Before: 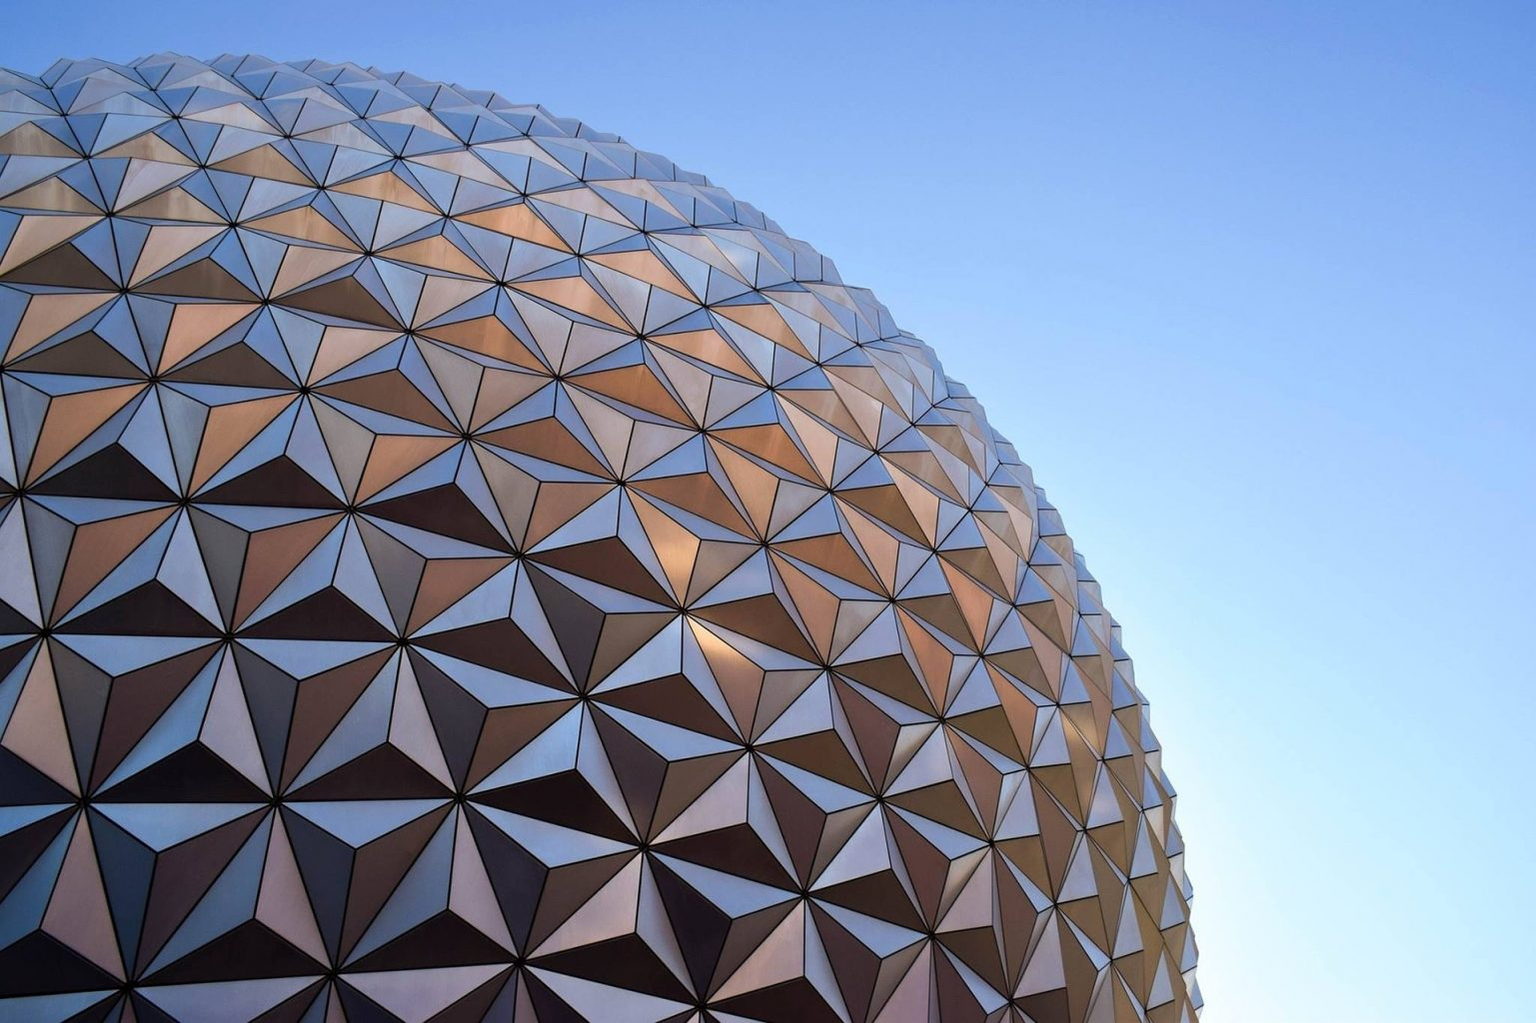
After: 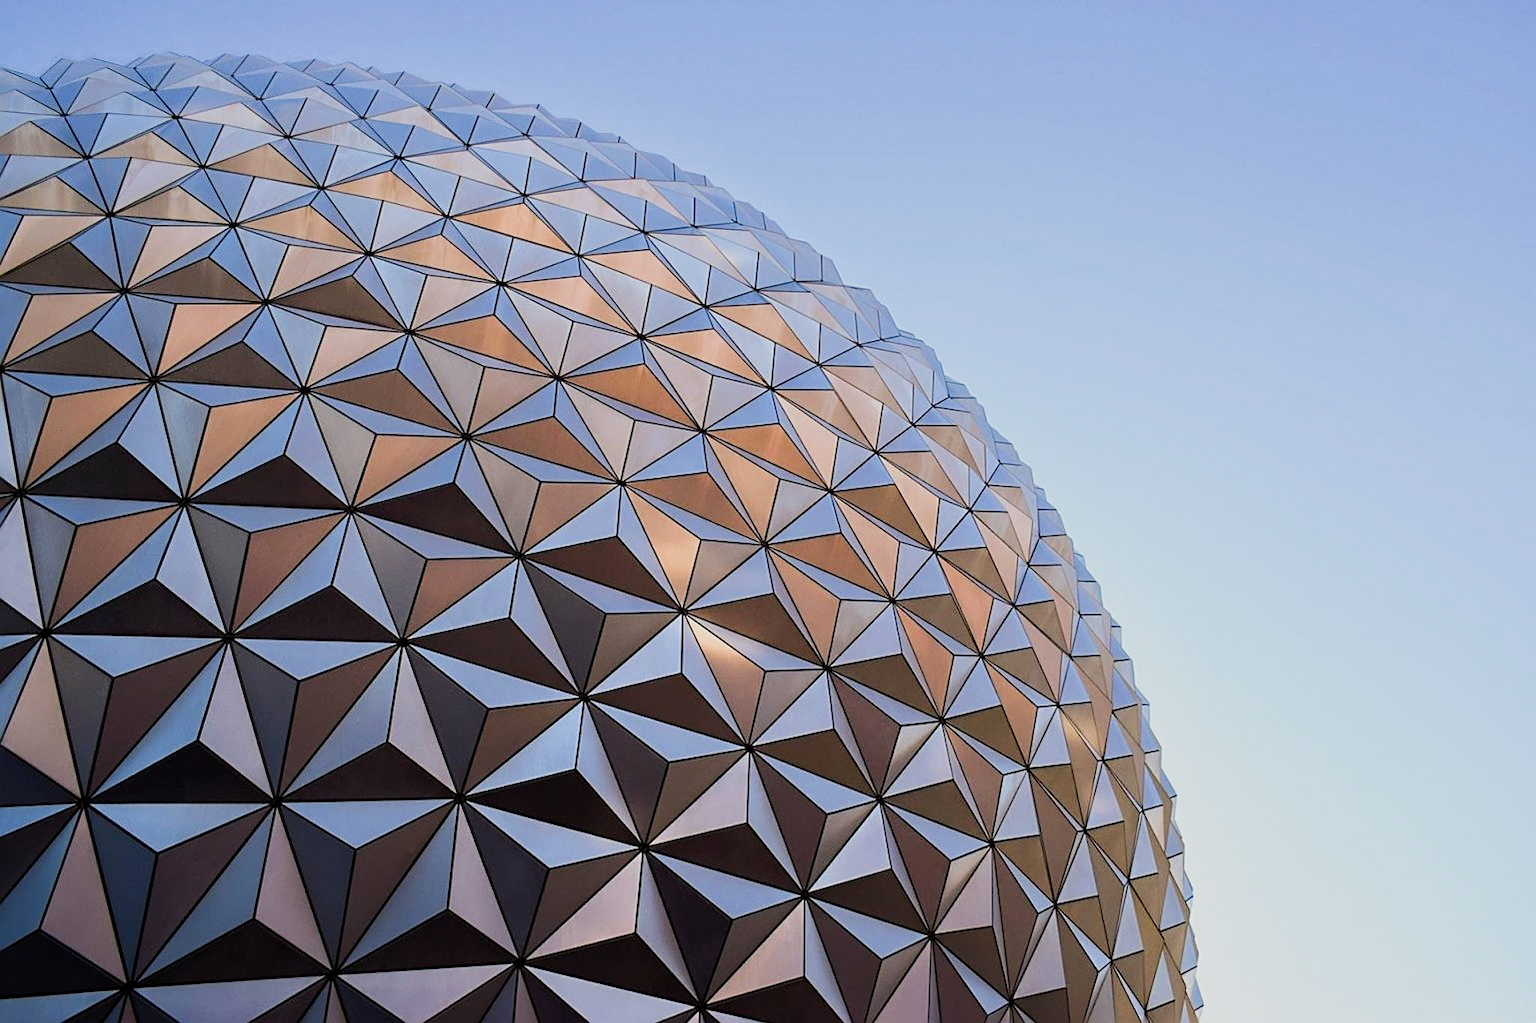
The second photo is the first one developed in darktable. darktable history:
tone equalizer: -8 EV 0.001 EV, -7 EV -0.002 EV, -6 EV 0.002 EV, -5 EV -0.03 EV, -4 EV -0.116 EV, -3 EV -0.169 EV, -2 EV 0.24 EV, -1 EV 0.702 EV, +0 EV 0.493 EV
filmic rgb: black relative exposure -13 EV, threshold 3 EV, target white luminance 85%, hardness 6.3, latitude 42.11%, contrast 0.858, shadows ↔ highlights balance 8.63%, color science v4 (2020), enable highlight reconstruction true
sharpen: on, module defaults
